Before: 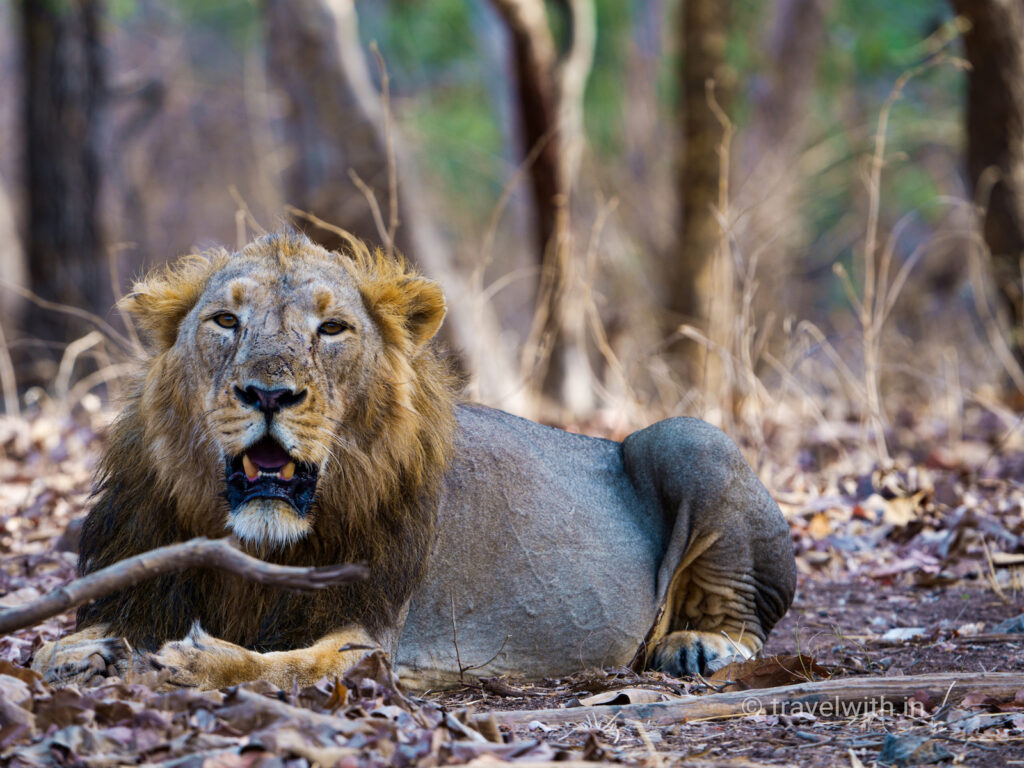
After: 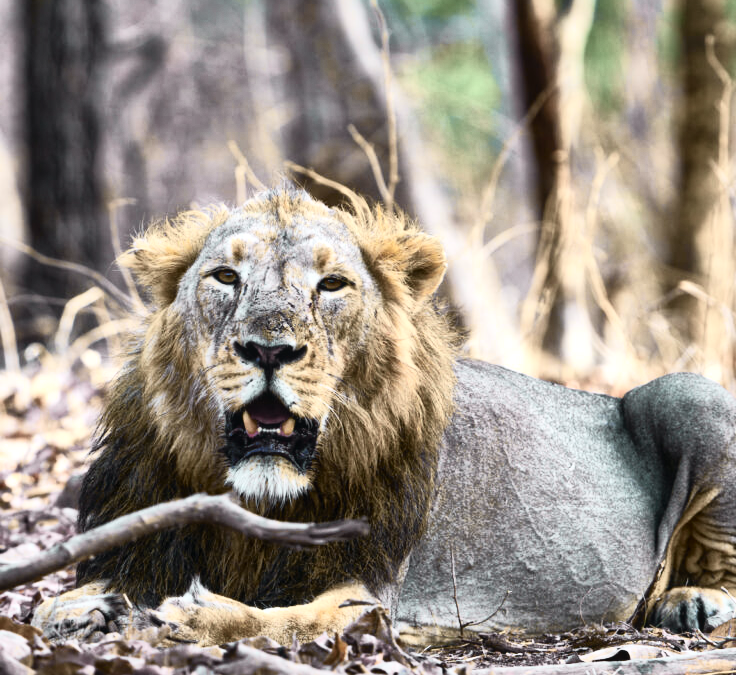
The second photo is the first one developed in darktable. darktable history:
crop: top 5.803%, right 27.864%, bottom 5.804%
contrast brightness saturation: contrast 0.25, saturation -0.31
tone curve: curves: ch0 [(0, 0.026) (0.181, 0.223) (0.405, 0.46) (0.456, 0.528) (0.634, 0.728) (0.877, 0.89) (0.984, 0.935)]; ch1 [(0, 0) (0.443, 0.43) (0.492, 0.488) (0.566, 0.579) (0.595, 0.625) (0.65, 0.657) (0.696, 0.725) (1, 1)]; ch2 [(0, 0) (0.33, 0.301) (0.421, 0.443) (0.447, 0.489) (0.495, 0.494) (0.537, 0.57) (0.586, 0.591) (0.663, 0.686) (1, 1)], color space Lab, independent channels, preserve colors none
global tonemap: drago (1, 100), detail 1
